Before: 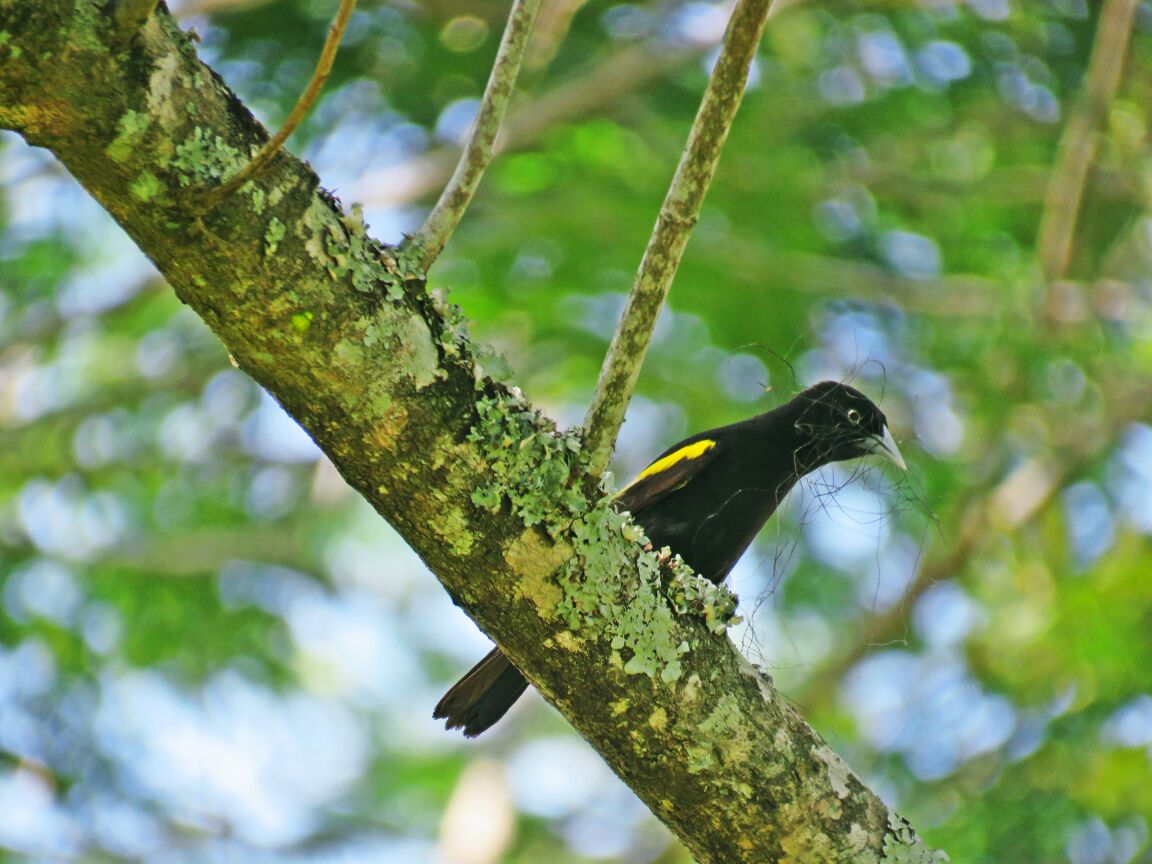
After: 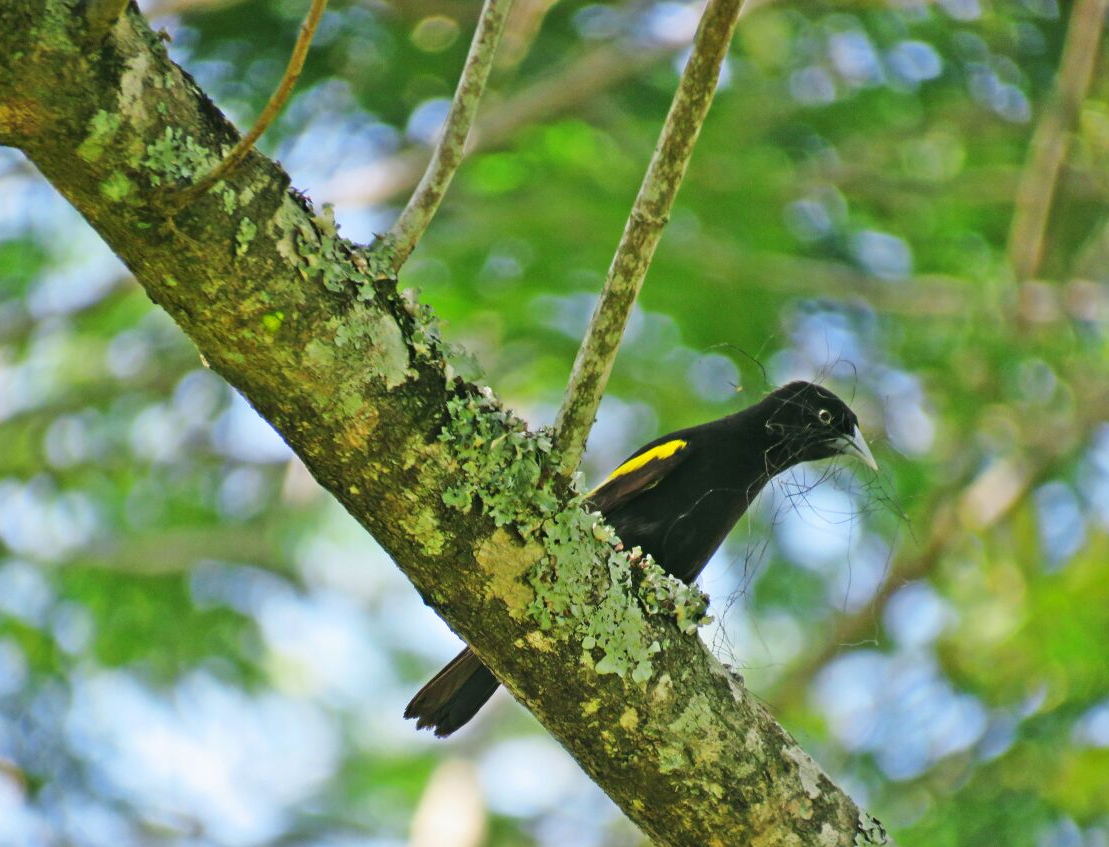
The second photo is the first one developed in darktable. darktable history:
crop and rotate: left 2.591%, right 1.093%, bottom 1.872%
